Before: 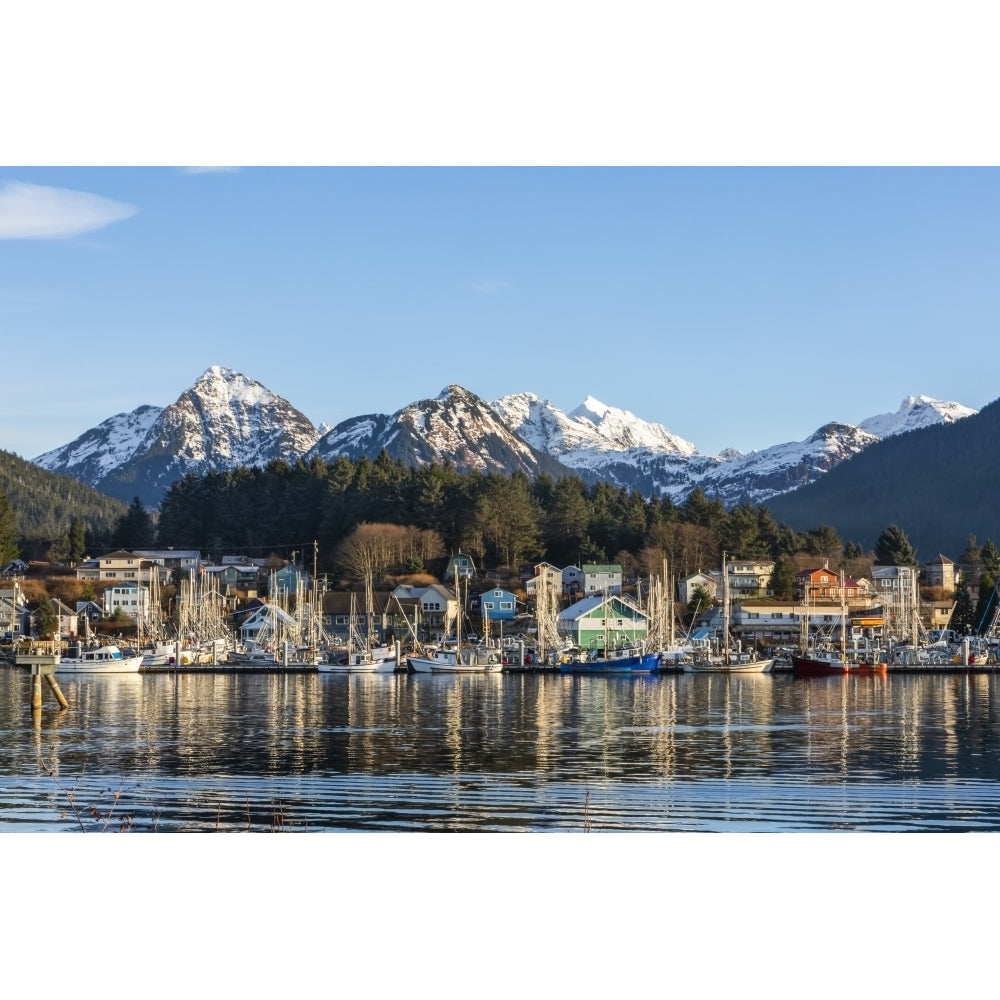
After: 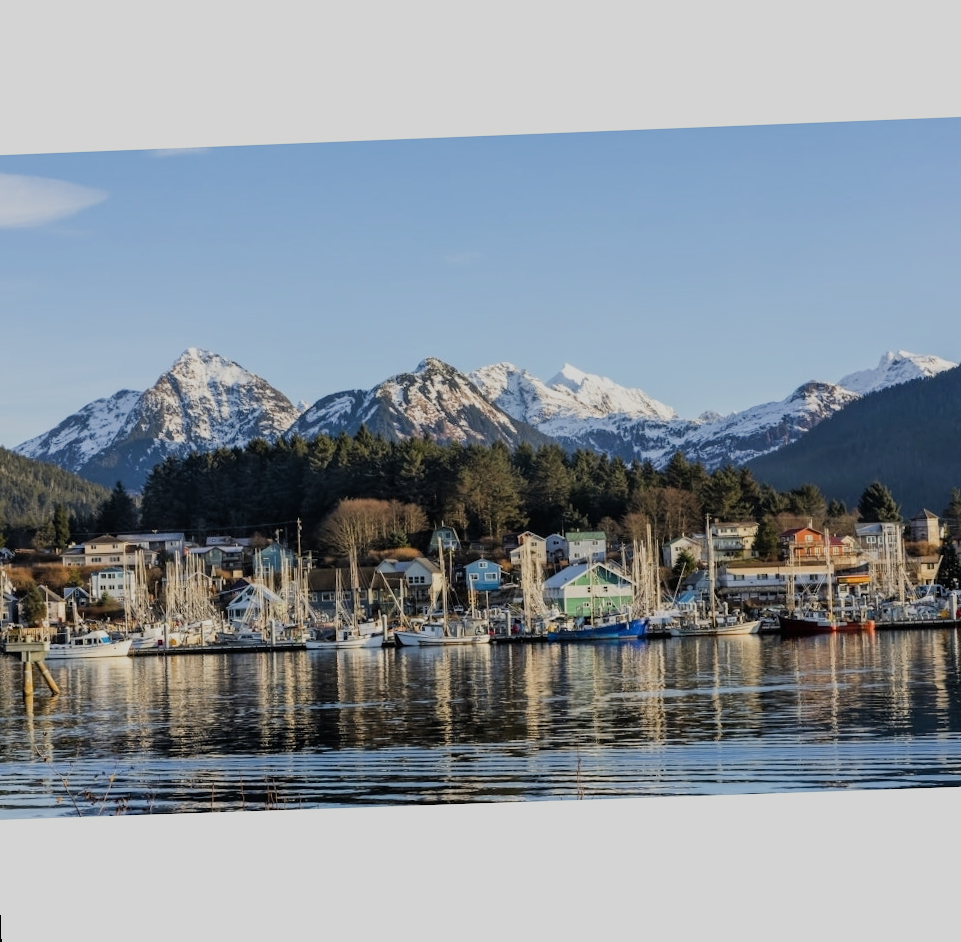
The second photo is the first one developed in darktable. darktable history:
filmic rgb: black relative exposure -7.65 EV, white relative exposure 4.56 EV, hardness 3.61
rotate and perspective: rotation -2.12°, lens shift (vertical) 0.009, lens shift (horizontal) -0.008, automatic cropping original format, crop left 0.036, crop right 0.964, crop top 0.05, crop bottom 0.959
